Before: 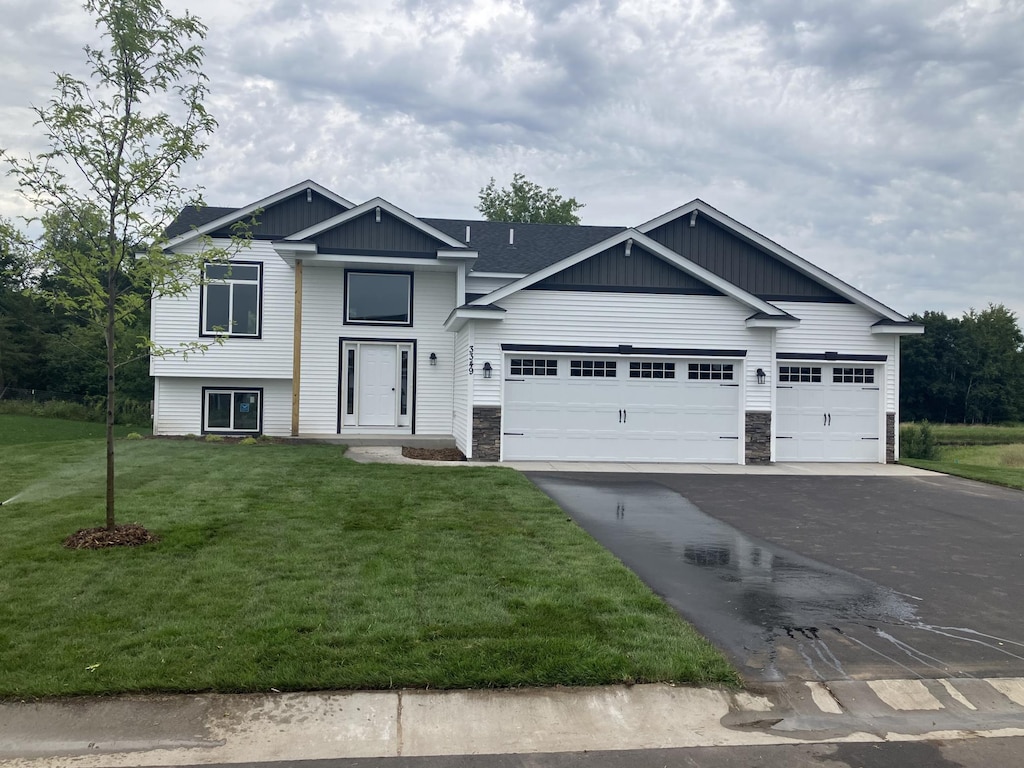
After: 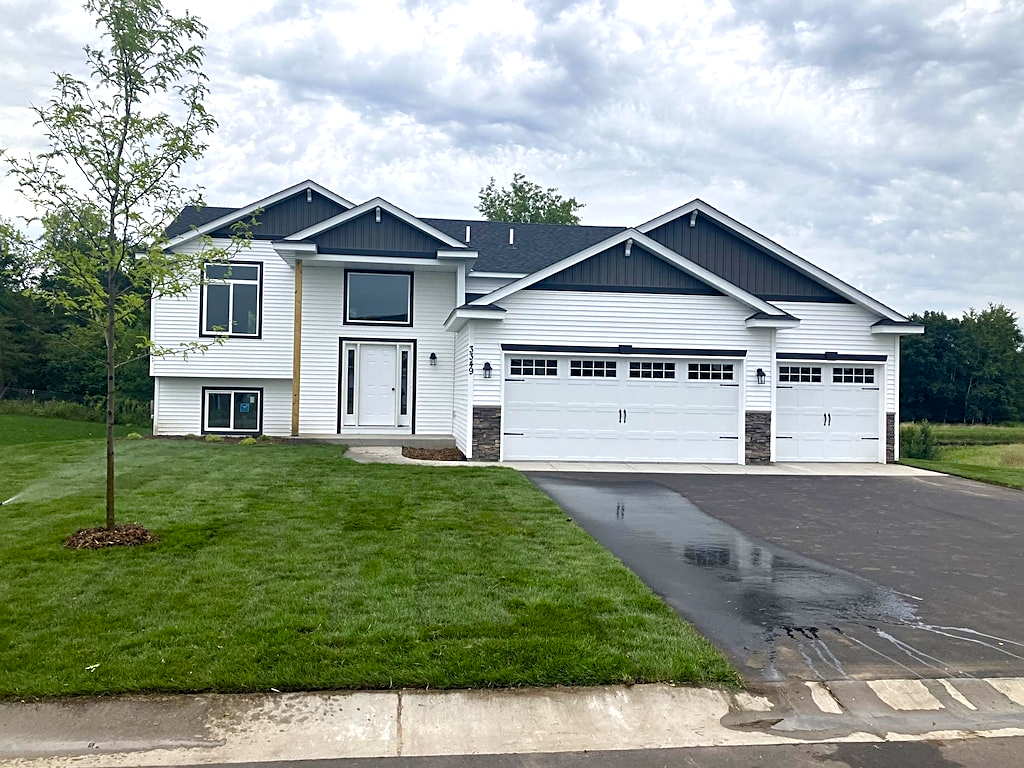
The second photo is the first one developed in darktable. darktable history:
color balance rgb: perceptual saturation grading › global saturation 13.835%, perceptual saturation grading › highlights -25.811%, perceptual saturation grading › shadows 29.872%, perceptual brilliance grading › global brilliance 12.674%, global vibrance 20%
sharpen: on, module defaults
